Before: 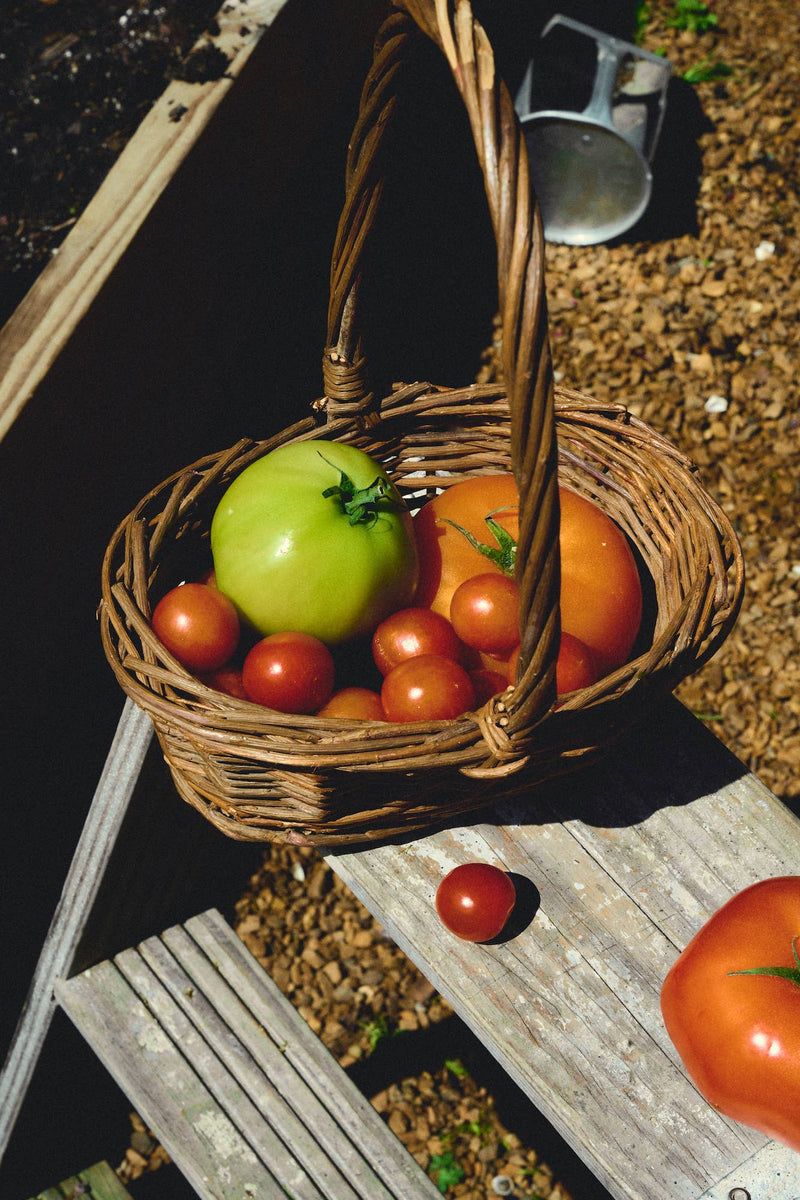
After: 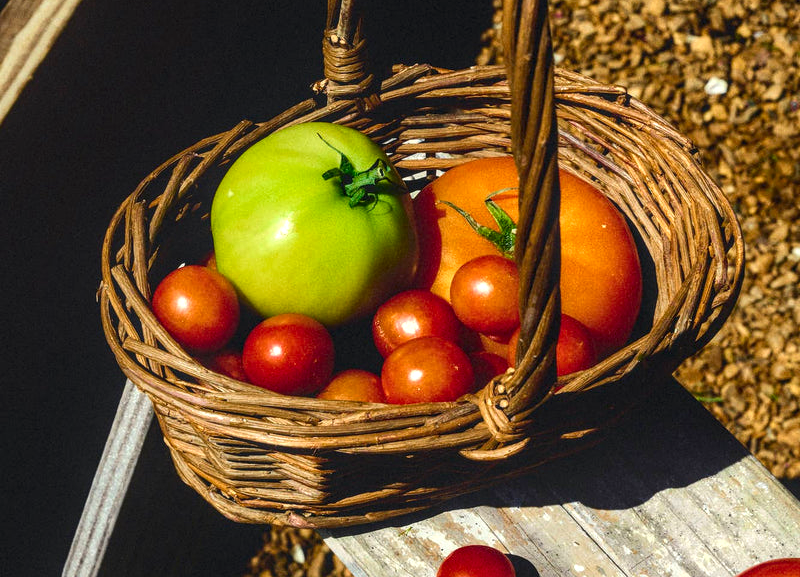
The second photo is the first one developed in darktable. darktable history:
local contrast: highlights 62%, detail 143%, midtone range 0.421
crop and rotate: top 26.528%, bottom 25.353%
exposure: exposure 0.373 EV, compensate exposure bias true, compensate highlight preservation false
contrast brightness saturation: contrast 0.129, brightness -0.048, saturation 0.154
contrast equalizer: y [[0.601, 0.6, 0.598, 0.598, 0.6, 0.601], [0.5 ×6], [0.5 ×6], [0 ×6], [0 ×6]], mix -0.296
